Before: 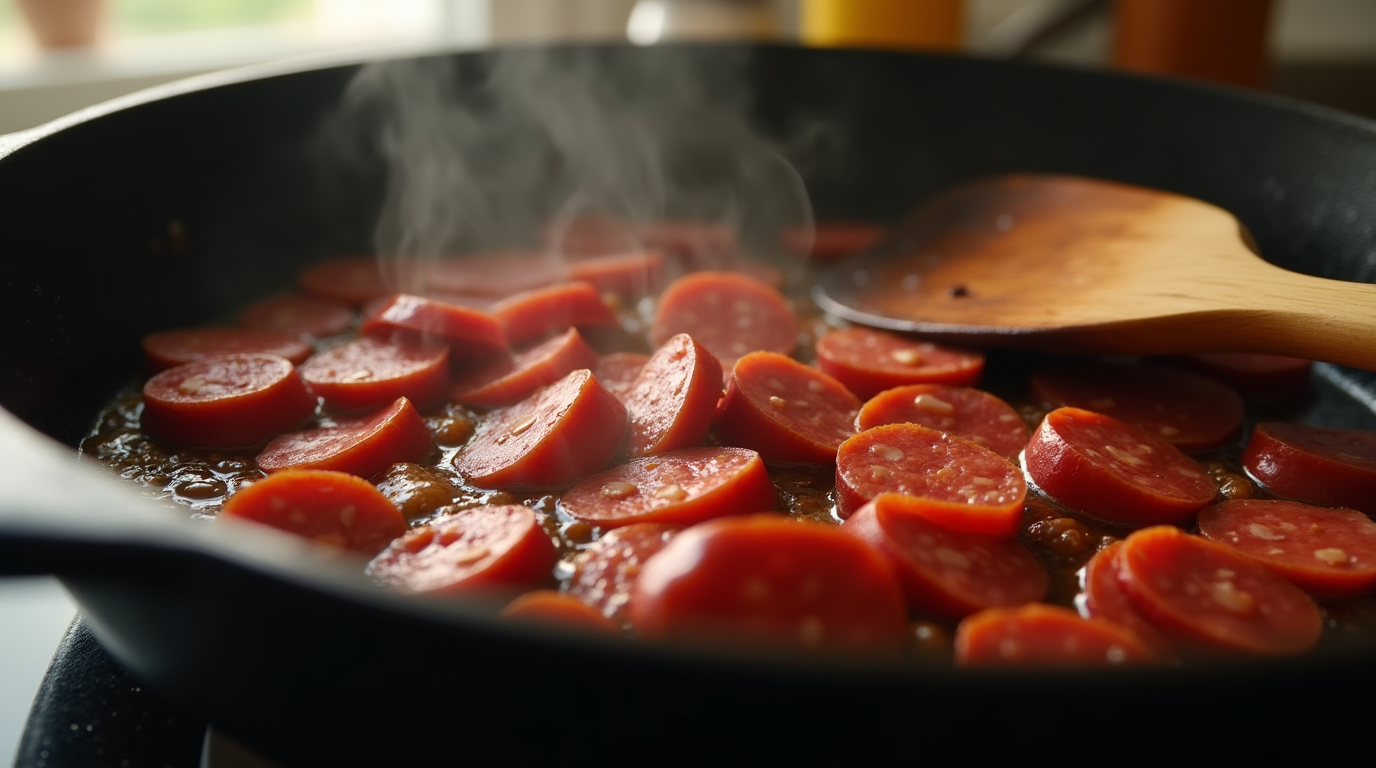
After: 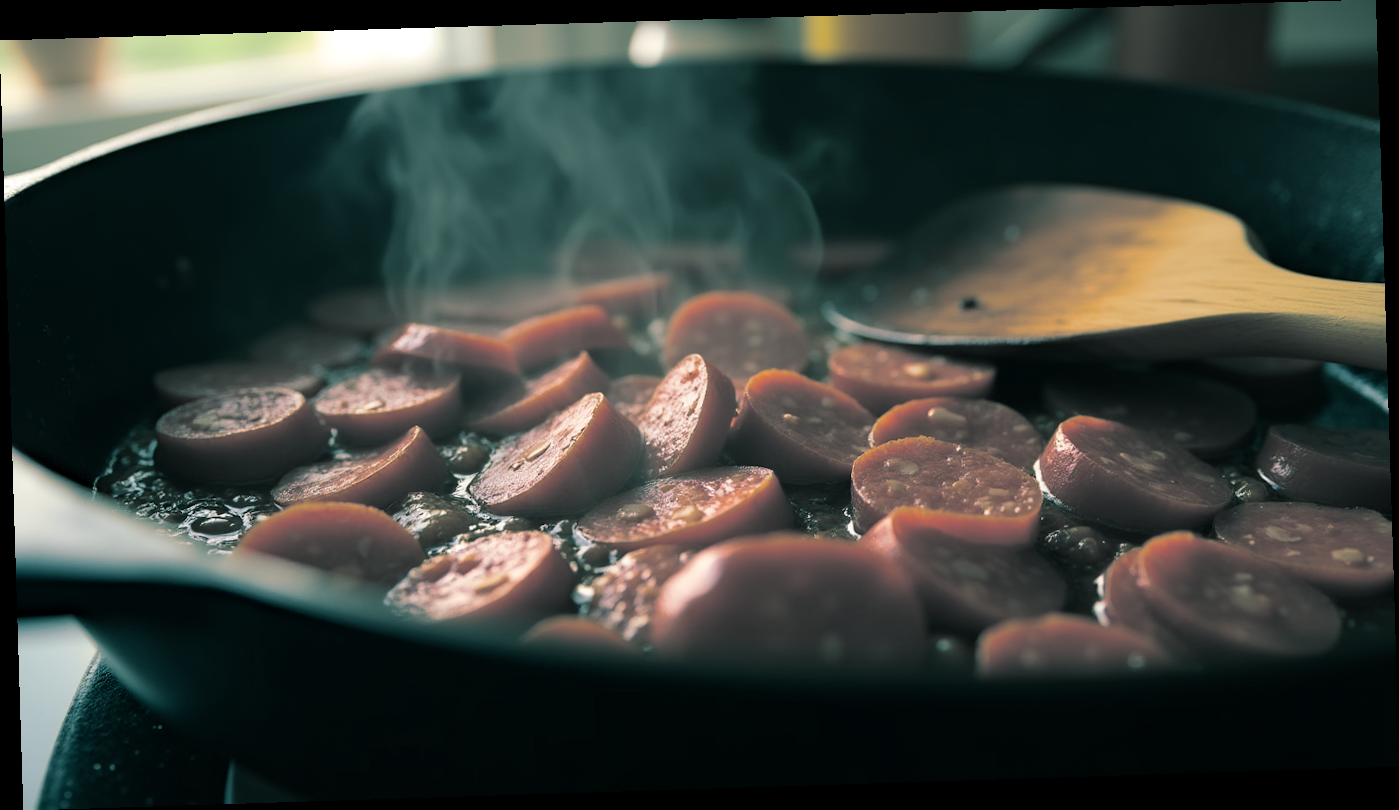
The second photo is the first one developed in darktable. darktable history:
rotate and perspective: rotation -1.77°, lens shift (horizontal) 0.004, automatic cropping off
haze removal: compatibility mode true, adaptive false
split-toning: shadows › hue 186.43°, highlights › hue 49.29°, compress 30.29%
